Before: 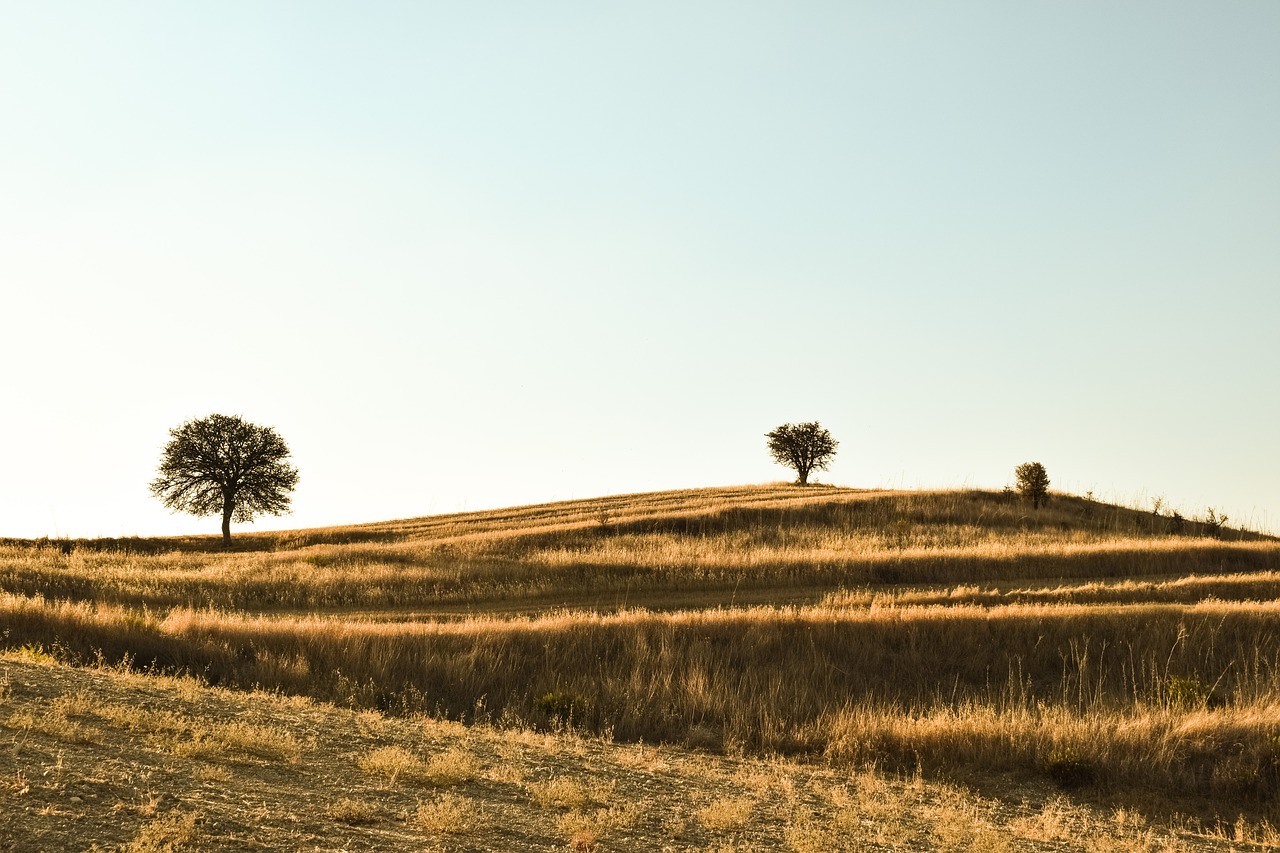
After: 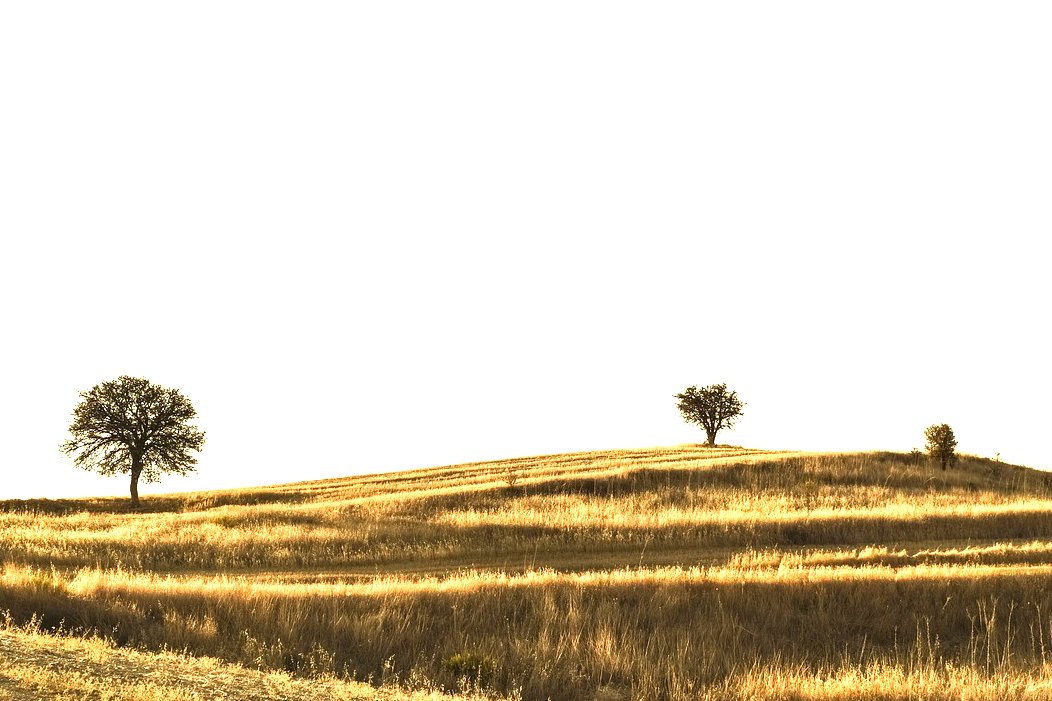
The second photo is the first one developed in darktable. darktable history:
crop and rotate: left 7.196%, top 4.574%, right 10.605%, bottom 13.178%
exposure: exposure 1.137 EV, compensate highlight preservation false
